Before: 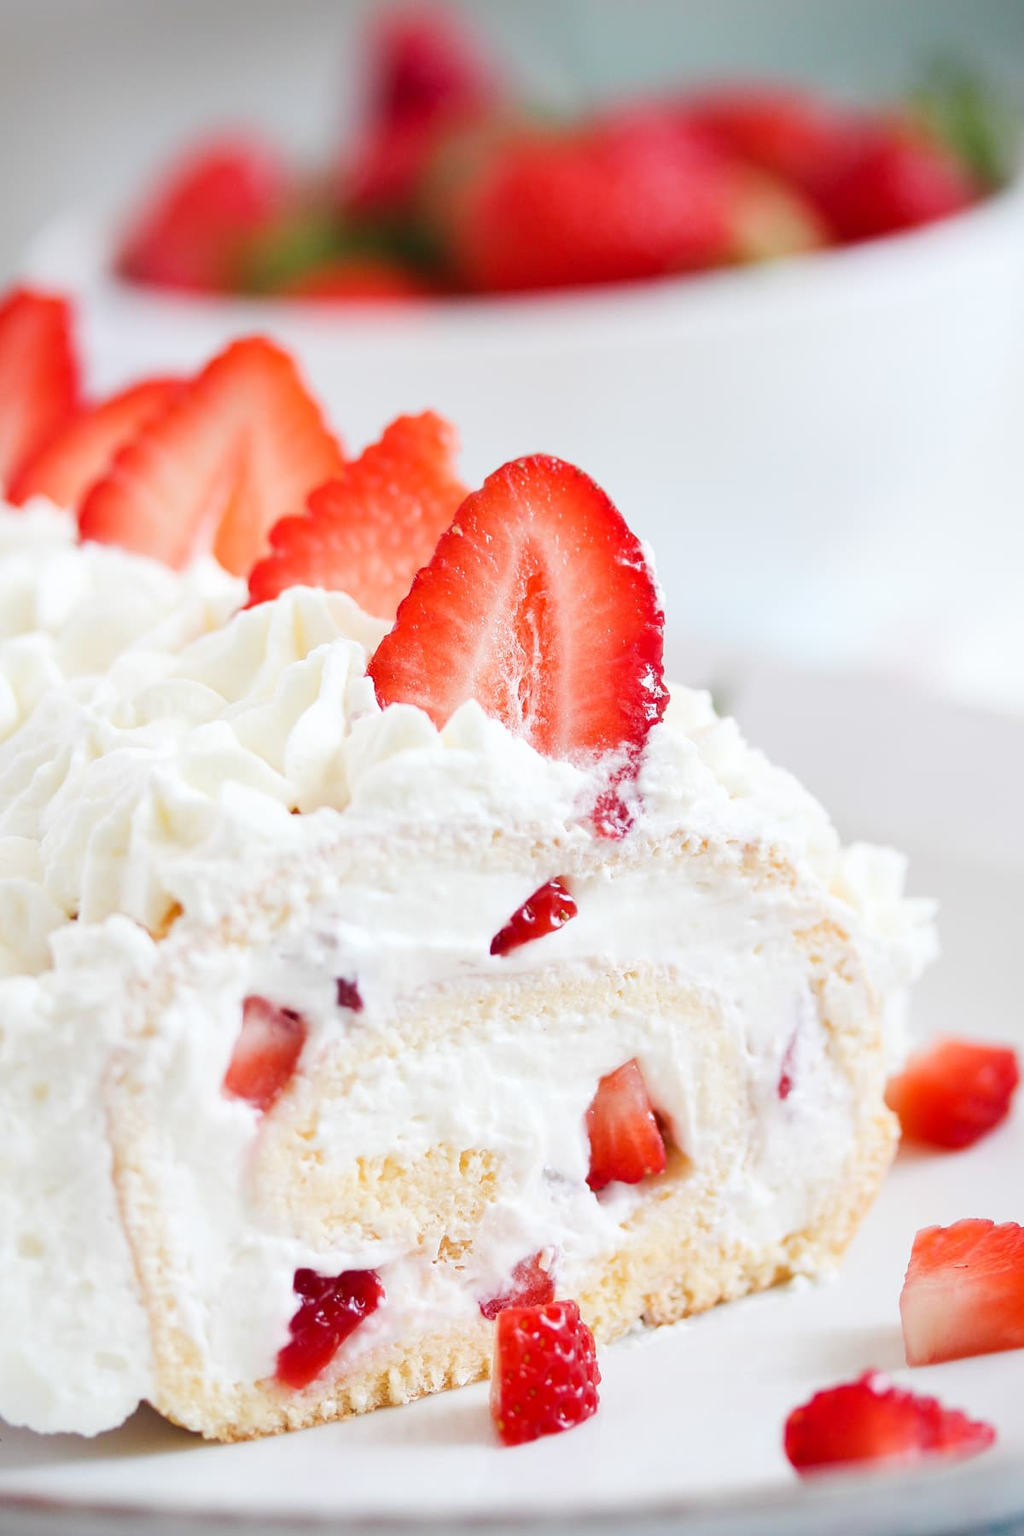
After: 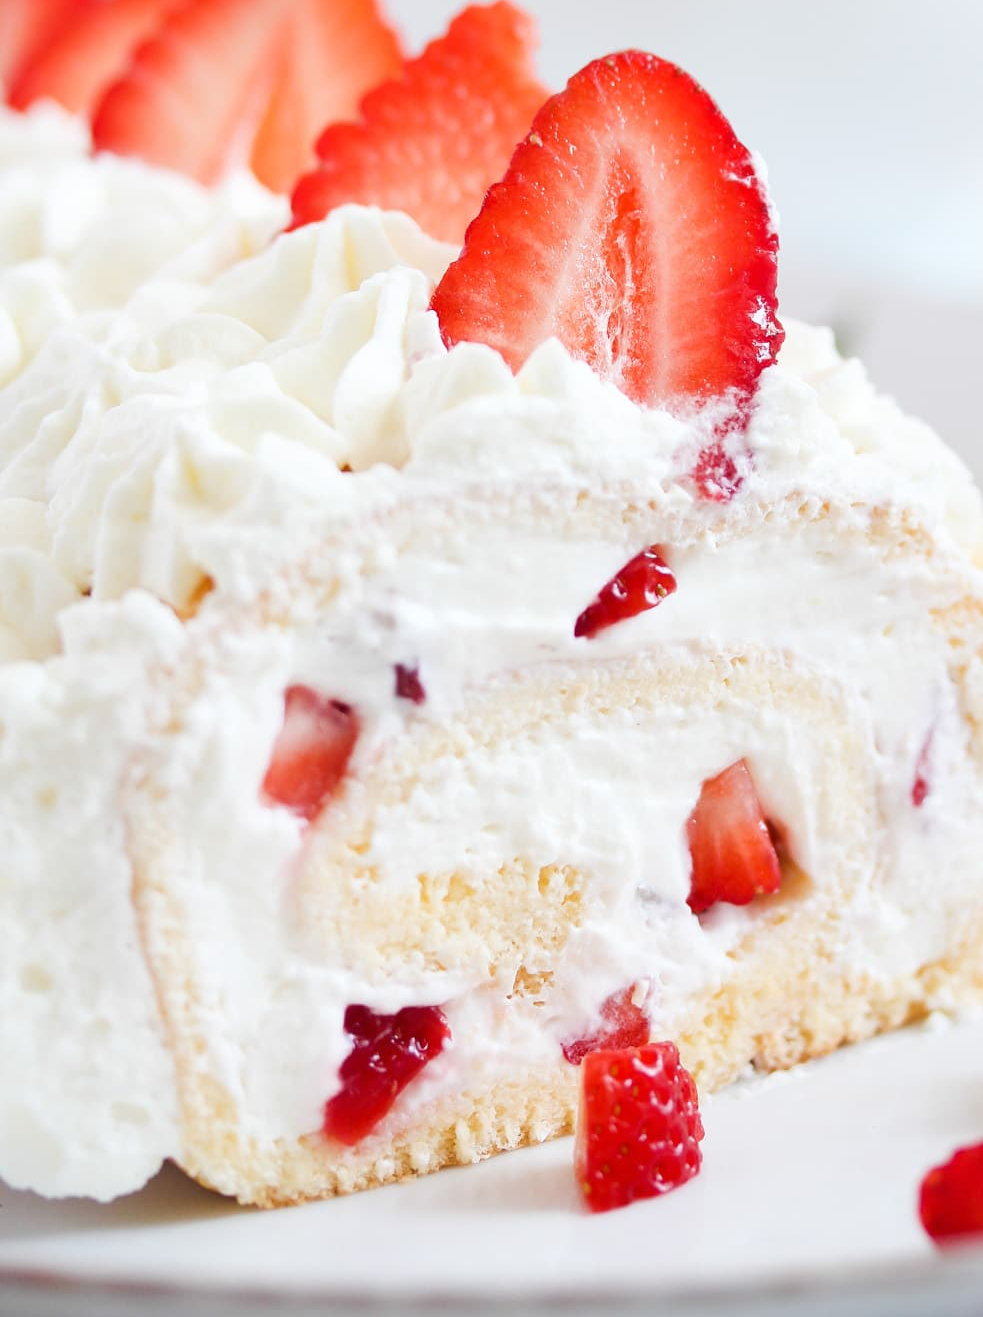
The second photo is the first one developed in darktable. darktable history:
exposure: black level correction 0, exposure 0 EV, compensate highlight preservation false
crop: top 26.823%, right 18.037%
